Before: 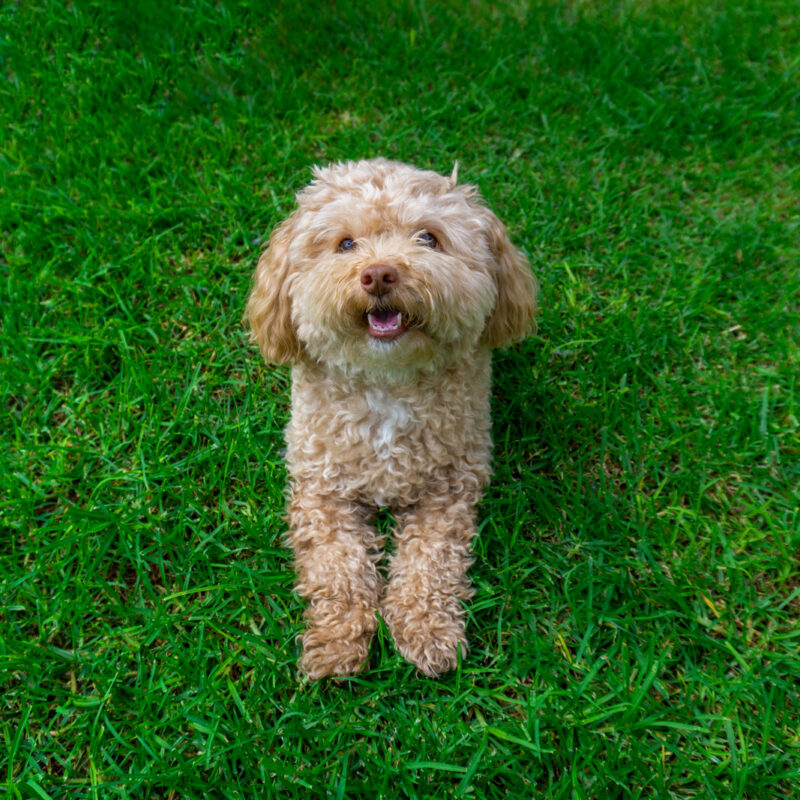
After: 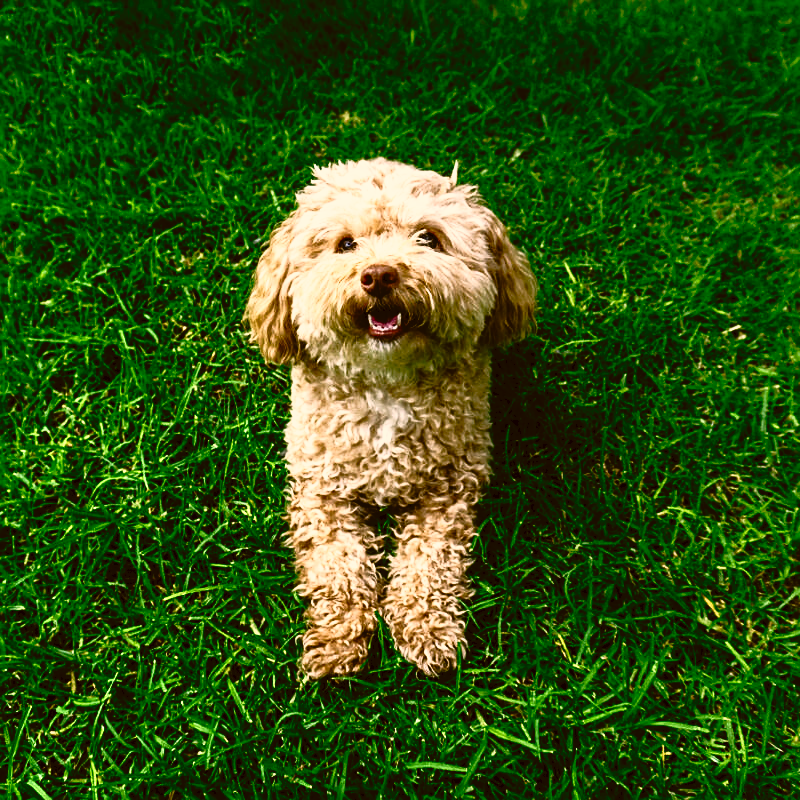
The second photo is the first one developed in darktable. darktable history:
shadows and highlights: shadows 0, highlights 40
sharpen: on, module defaults
contrast brightness saturation: contrast 0.2, brightness 0.16, saturation 0.22
tone curve: curves: ch0 [(0, 0) (0.003, 0.033) (0.011, 0.033) (0.025, 0.036) (0.044, 0.039) (0.069, 0.04) (0.1, 0.043) (0.136, 0.052) (0.177, 0.085) (0.224, 0.14) (0.277, 0.225) (0.335, 0.333) (0.399, 0.419) (0.468, 0.51) (0.543, 0.603) (0.623, 0.713) (0.709, 0.808) (0.801, 0.901) (0.898, 0.98) (1, 1)], preserve colors none
color balance rgb: perceptual saturation grading › highlights -31.88%, perceptual saturation grading › mid-tones 5.8%, perceptual saturation grading › shadows 18.12%, perceptual brilliance grading › highlights 3.62%, perceptual brilliance grading › mid-tones -18.12%, perceptual brilliance grading › shadows -41.3%
color correction: highlights a* 8.98, highlights b* 15.09, shadows a* -0.49, shadows b* 26.52
exposure: compensate highlight preservation false
